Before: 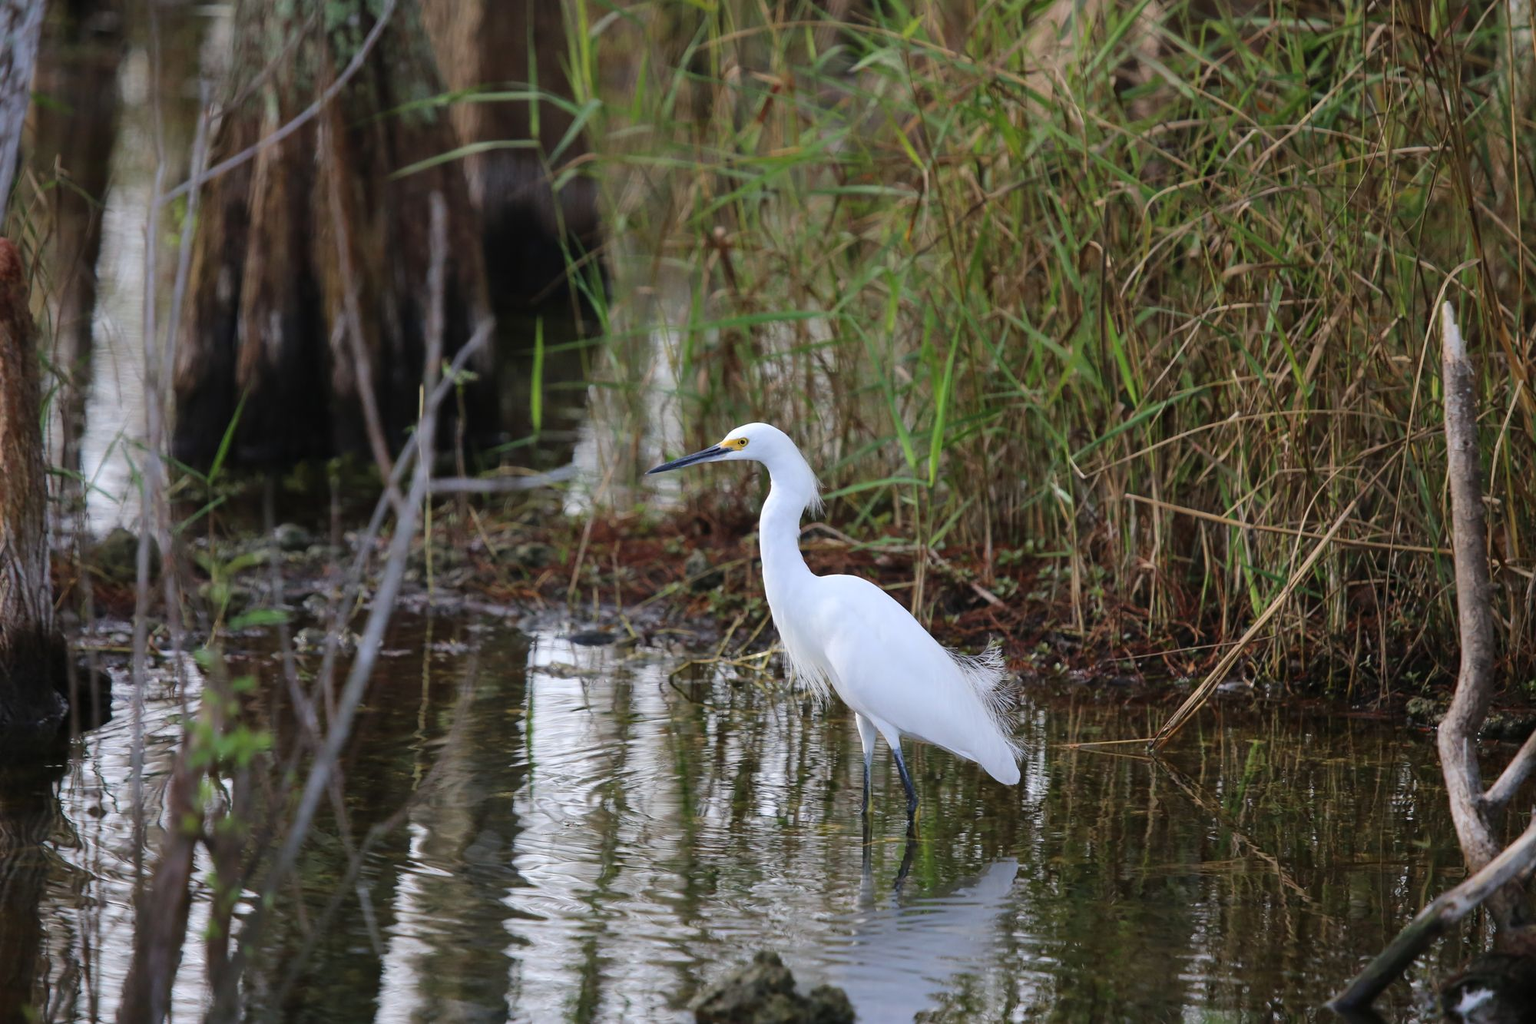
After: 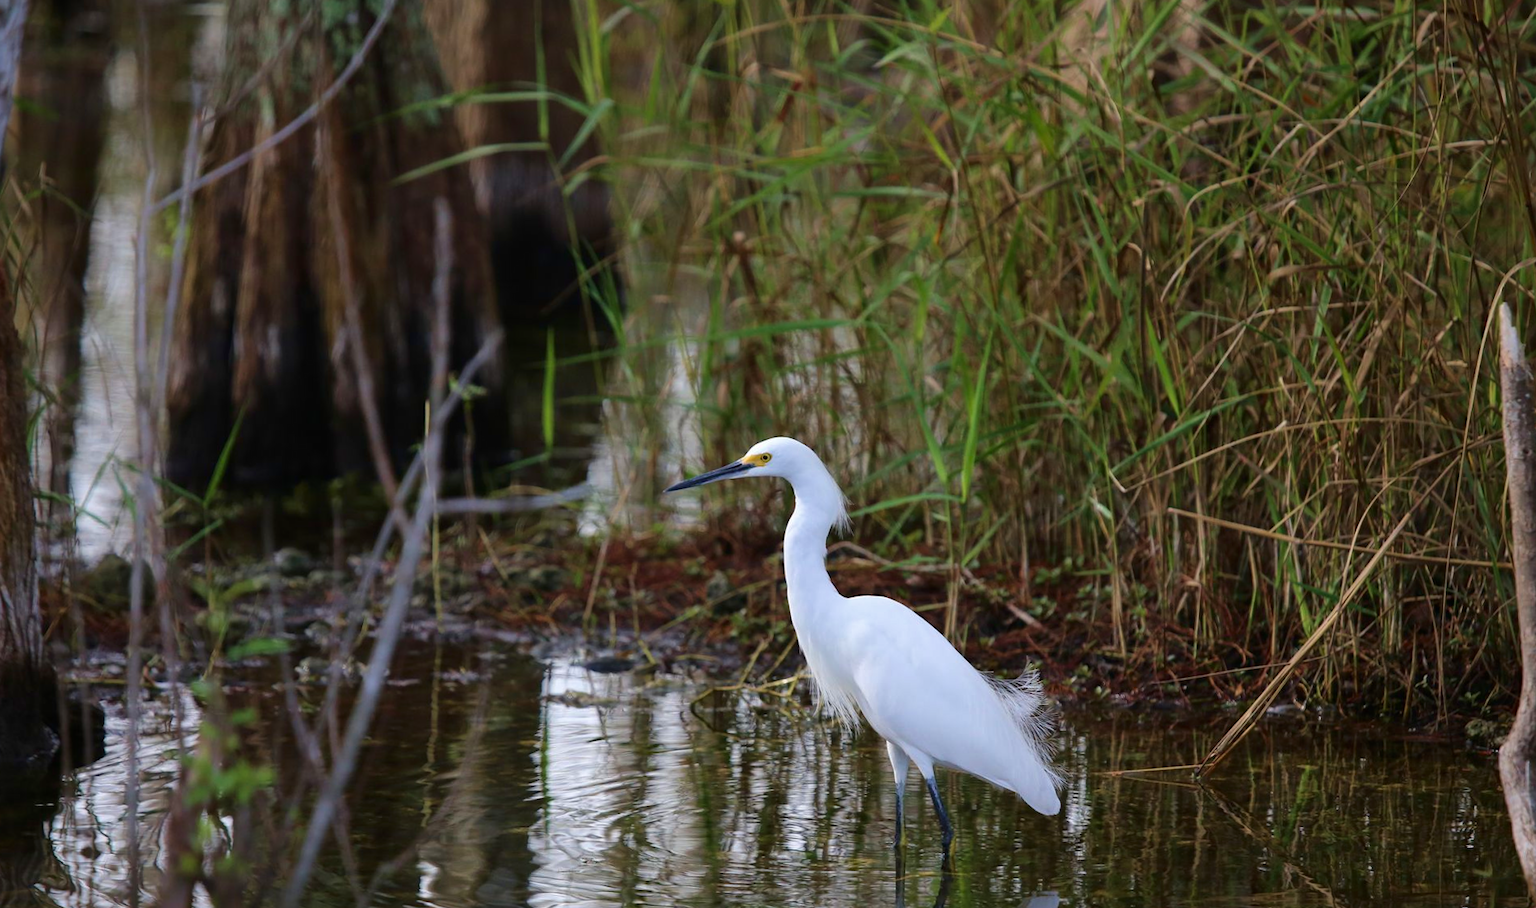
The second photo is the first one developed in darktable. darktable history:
contrast brightness saturation: brightness -0.086
crop and rotate: angle 0.544°, left 0.21%, right 3.239%, bottom 14.337%
velvia: on, module defaults
